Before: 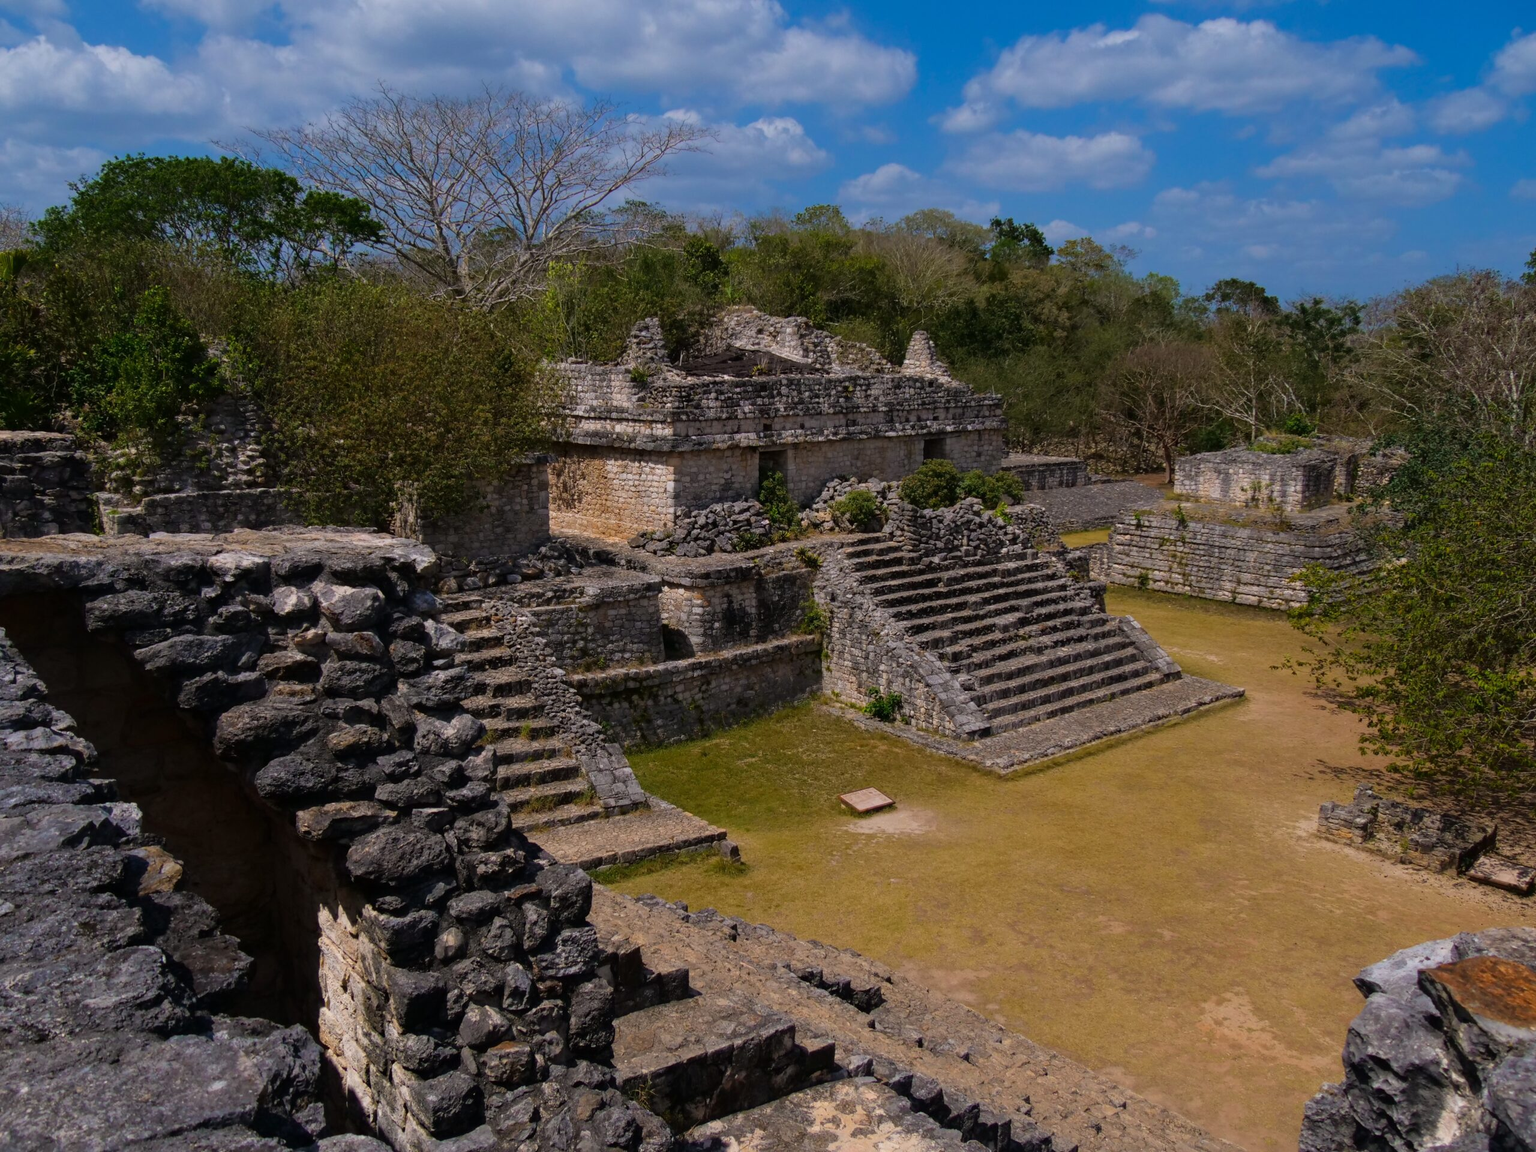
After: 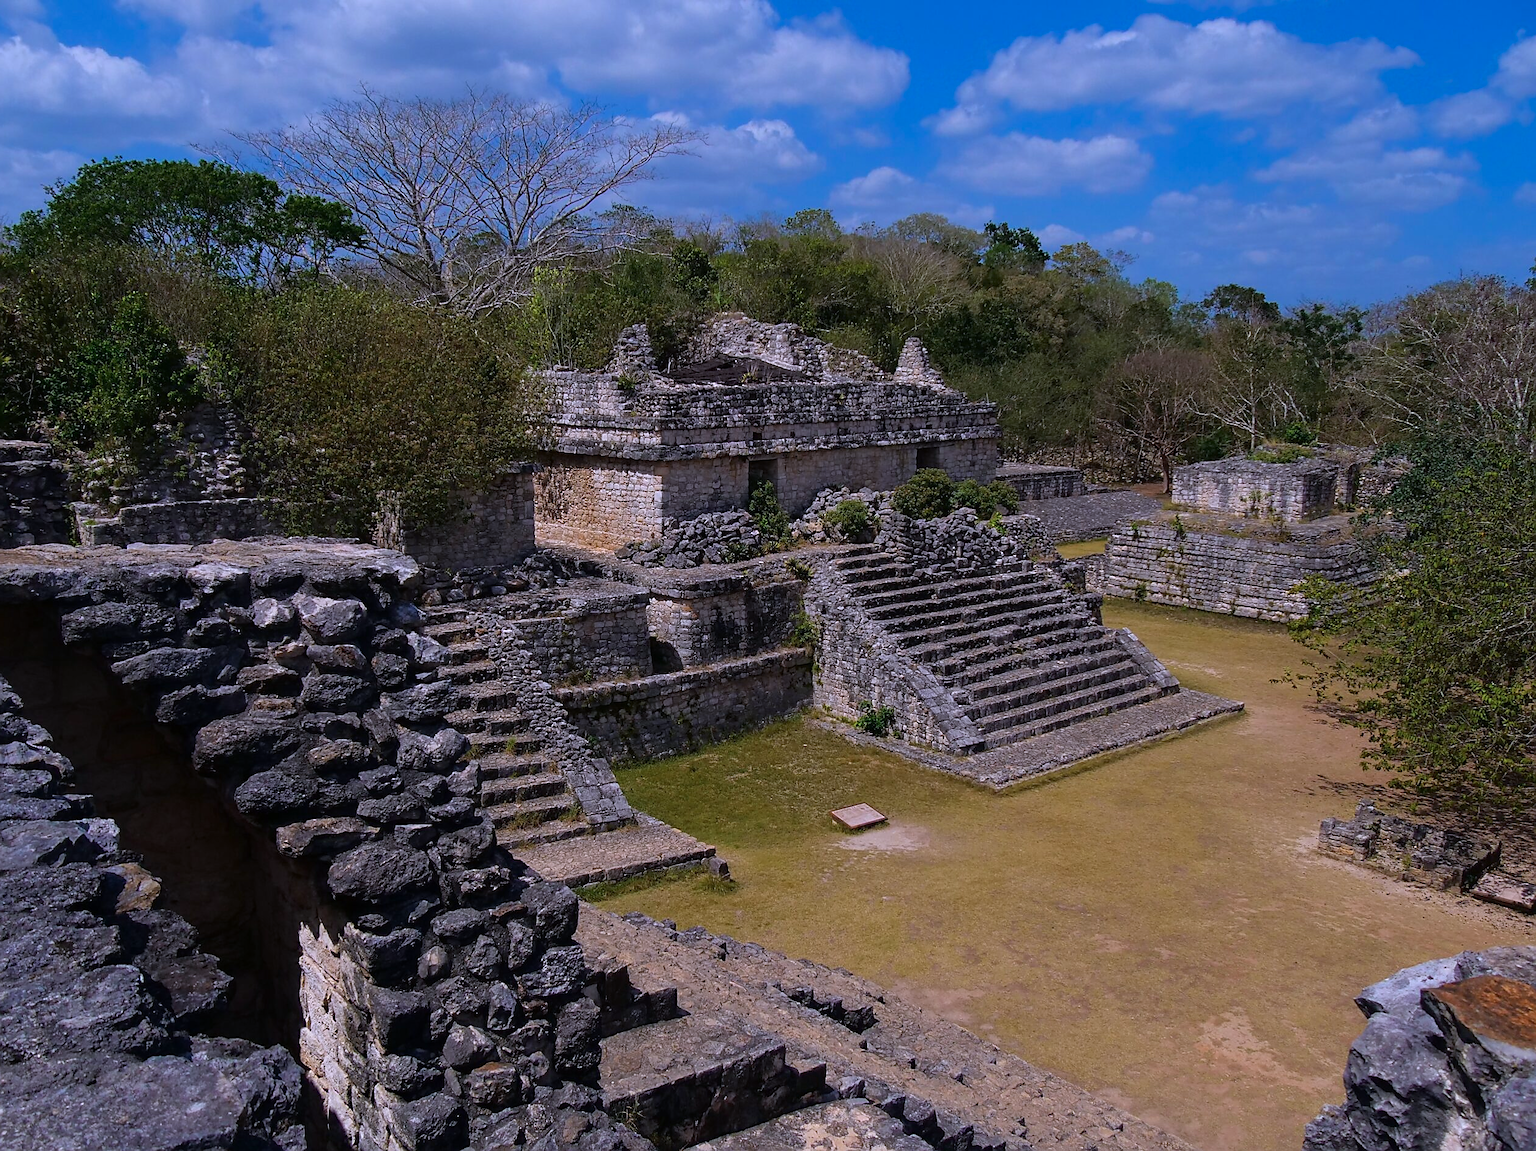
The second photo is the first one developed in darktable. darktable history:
sharpen: radius 1.38, amount 1.264, threshold 0.822
color balance rgb: white fulcrum 1.01 EV, perceptual saturation grading › global saturation 0.098%
color calibration: illuminant as shot in camera, x 0.376, y 0.393, temperature 4165.17 K
crop: left 1.641%, right 0.276%, bottom 1.933%
